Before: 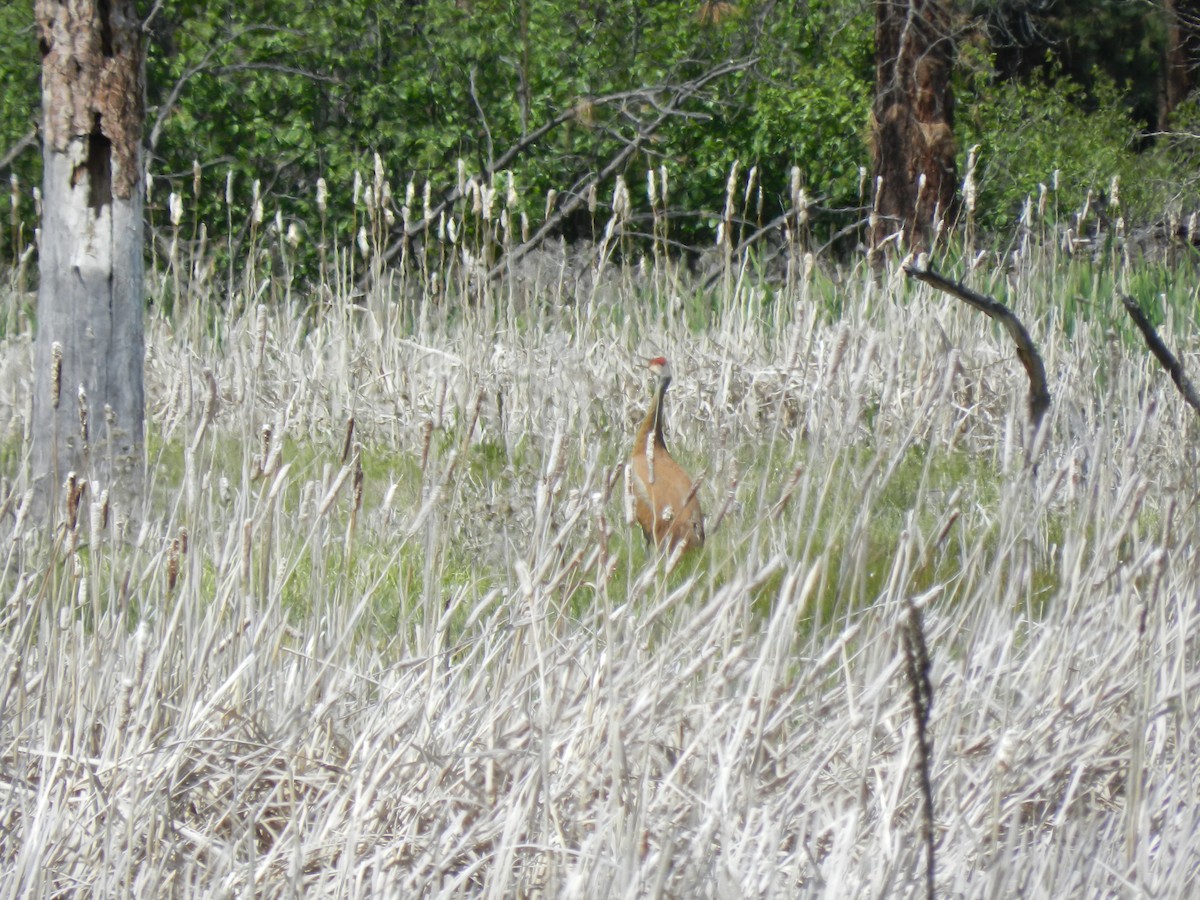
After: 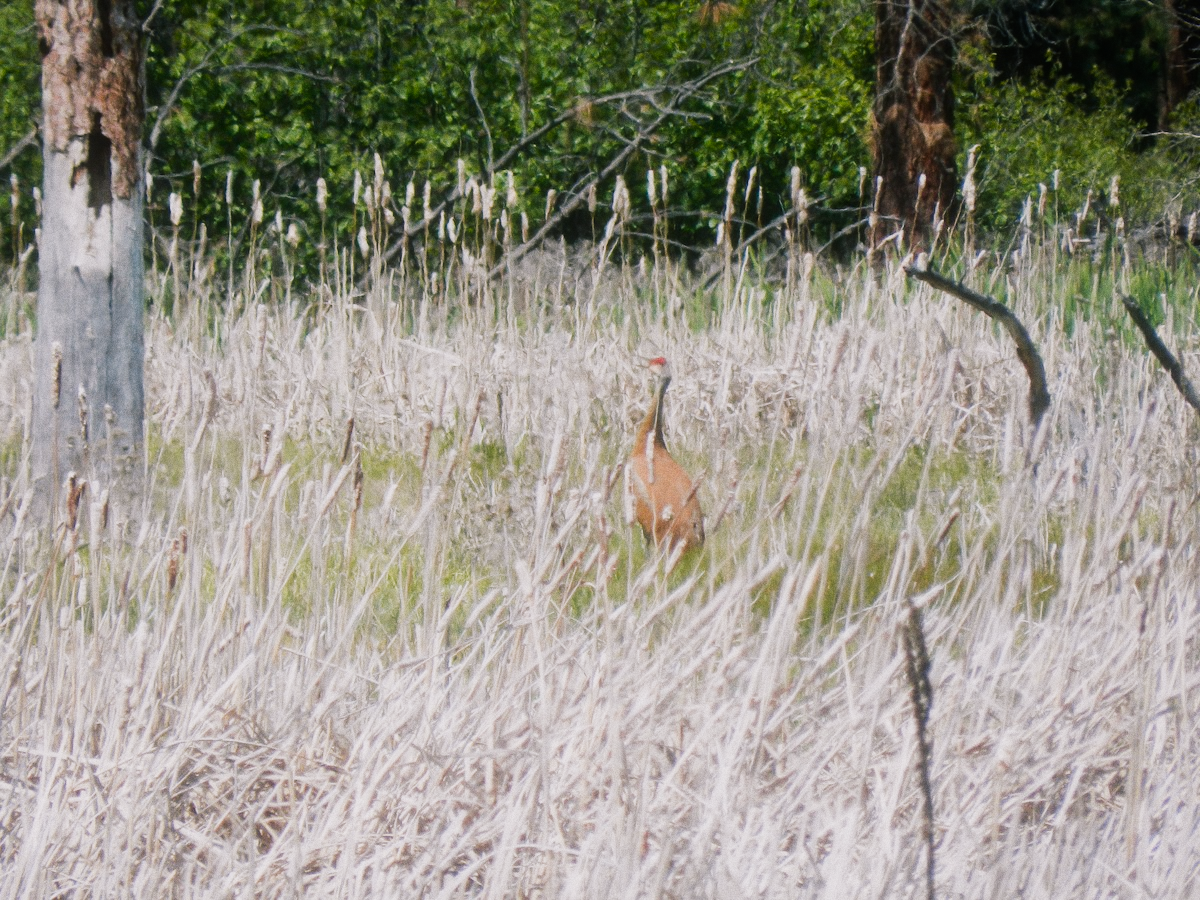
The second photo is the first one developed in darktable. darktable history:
rgb primaries: red hue -0.035, red purity 1.02, green hue 0.052, green purity 0.95, blue hue -0.122, blue purity 0.95
color balance rgb: shadows lift › chroma 2%, shadows lift › hue 217.2°, power › chroma 0.25%, power › hue 60°, highlights gain › chroma 1.5%, highlights gain › hue 309.6°, global offset › luminance -0.25%, perceptual saturation grading › global saturation 15%, global vibrance 15%
sigmoid: contrast 1.7
grain "film": coarseness 0.09 ISO
contrast equalizer: octaves 7, y [[0.6 ×6], [0.55 ×6], [0 ×6], [0 ×6], [0 ×6]], mix -0.3
diffuse or sharpen "bloom 20%": radius span 32, 1st order speed 50%, 2nd order speed 50%, 3rd order speed 50%, 4th order speed 50% | blend: blend mode normal, opacity 20%; mask: uniform (no mask)
